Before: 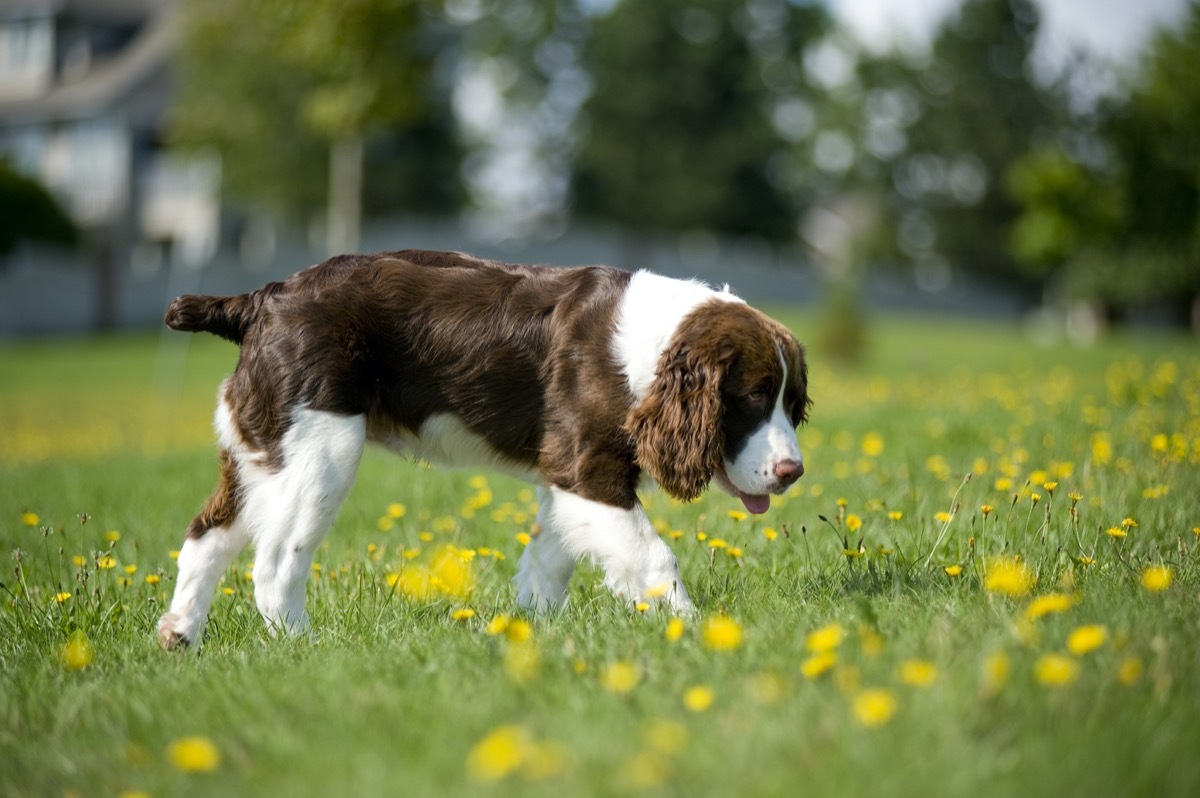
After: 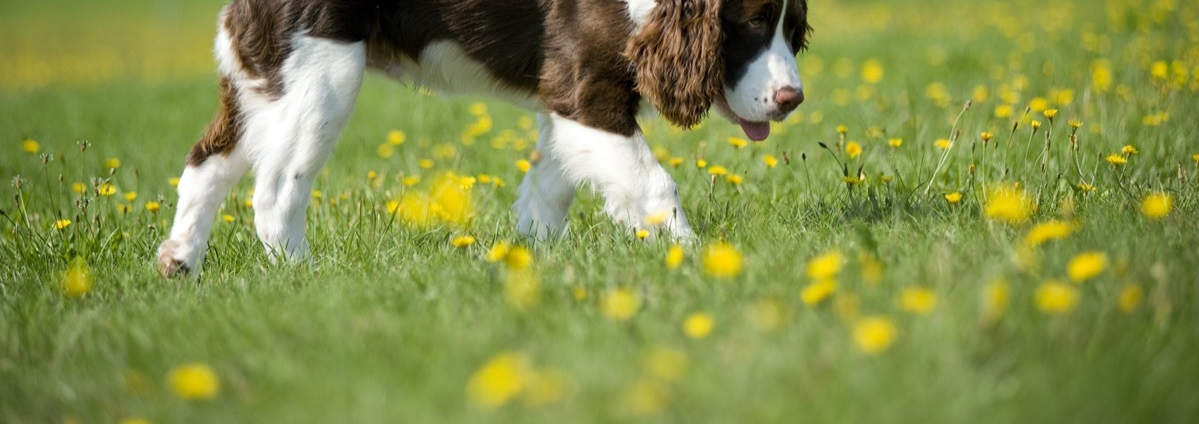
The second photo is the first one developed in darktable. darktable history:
crop and rotate: top 46.774%, right 0.062%
